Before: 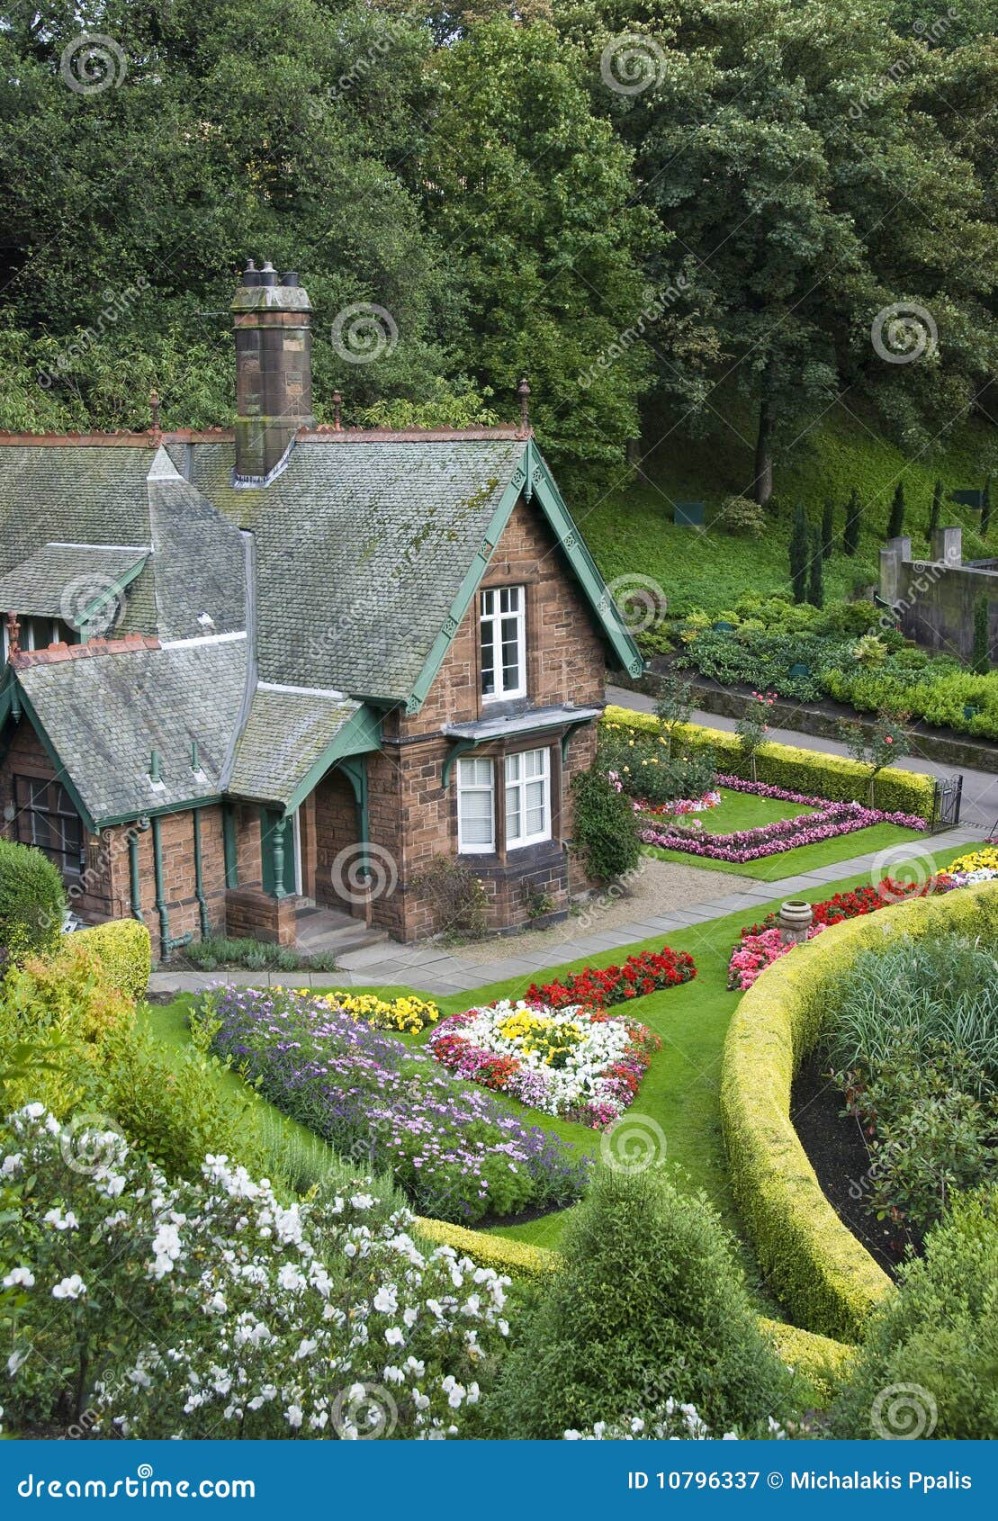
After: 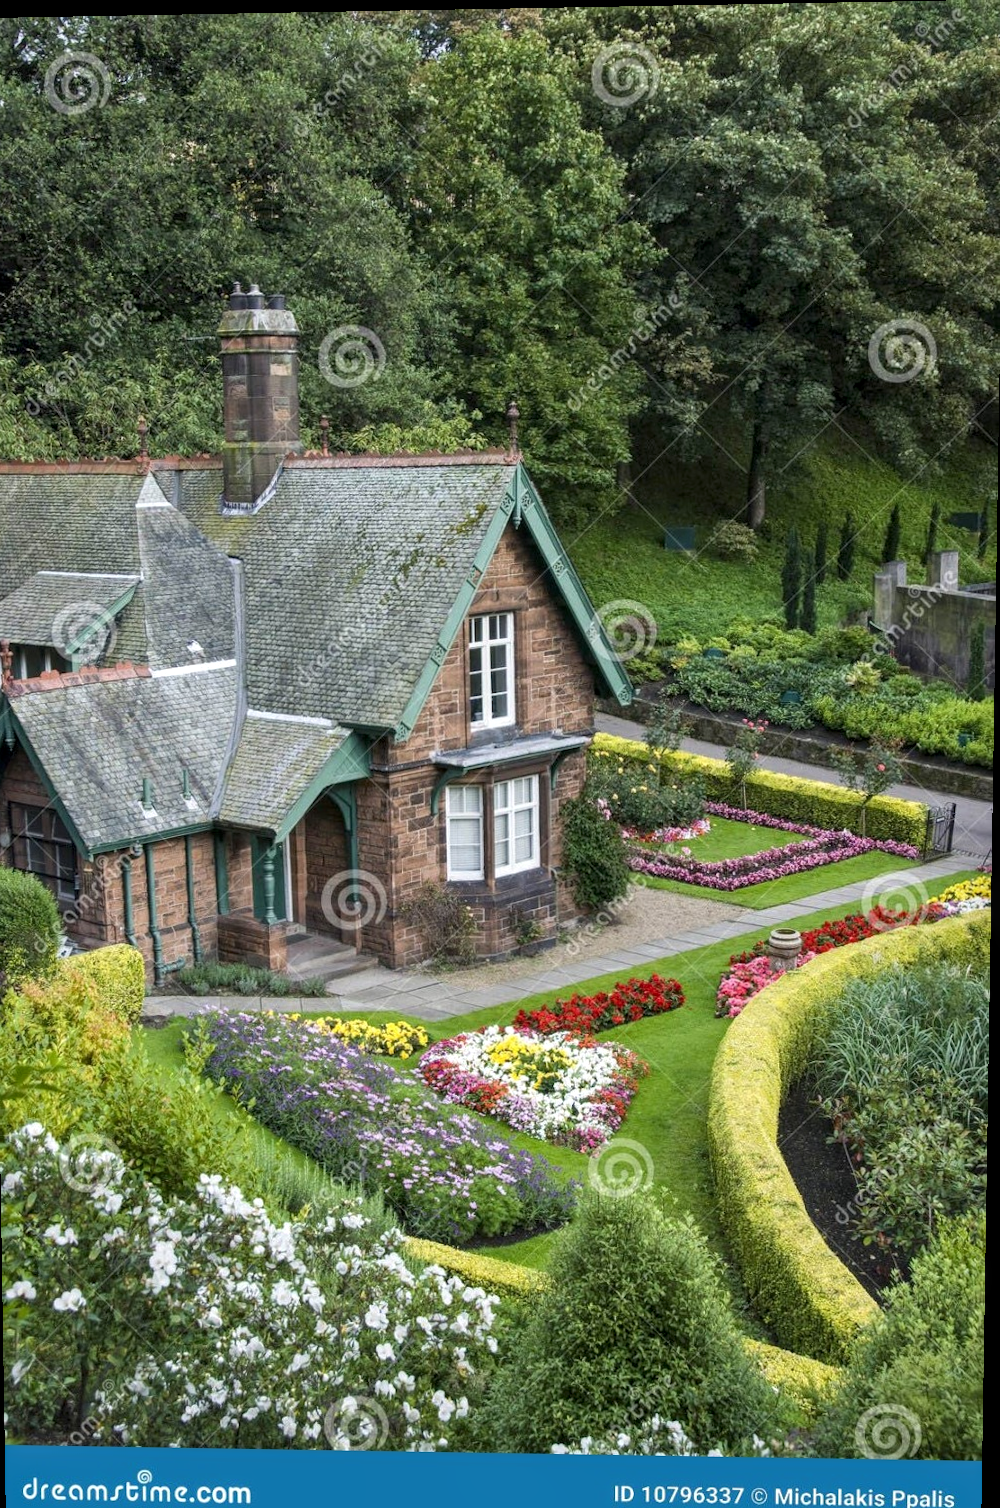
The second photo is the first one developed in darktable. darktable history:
local contrast: on, module defaults
white balance: emerald 1
rotate and perspective: lens shift (vertical) 0.048, lens shift (horizontal) -0.024, automatic cropping off
crop: left 1.743%, right 0.268%, bottom 2.011%
